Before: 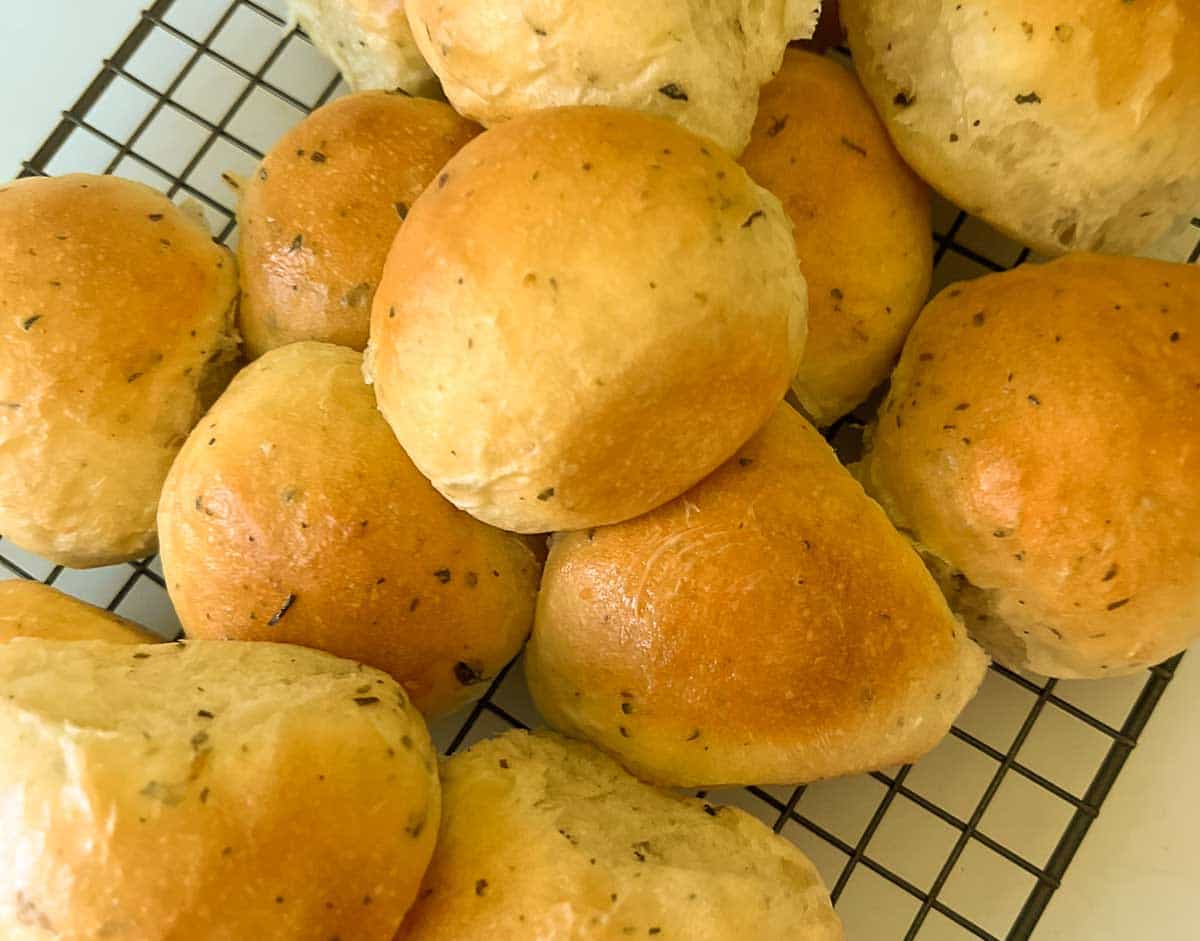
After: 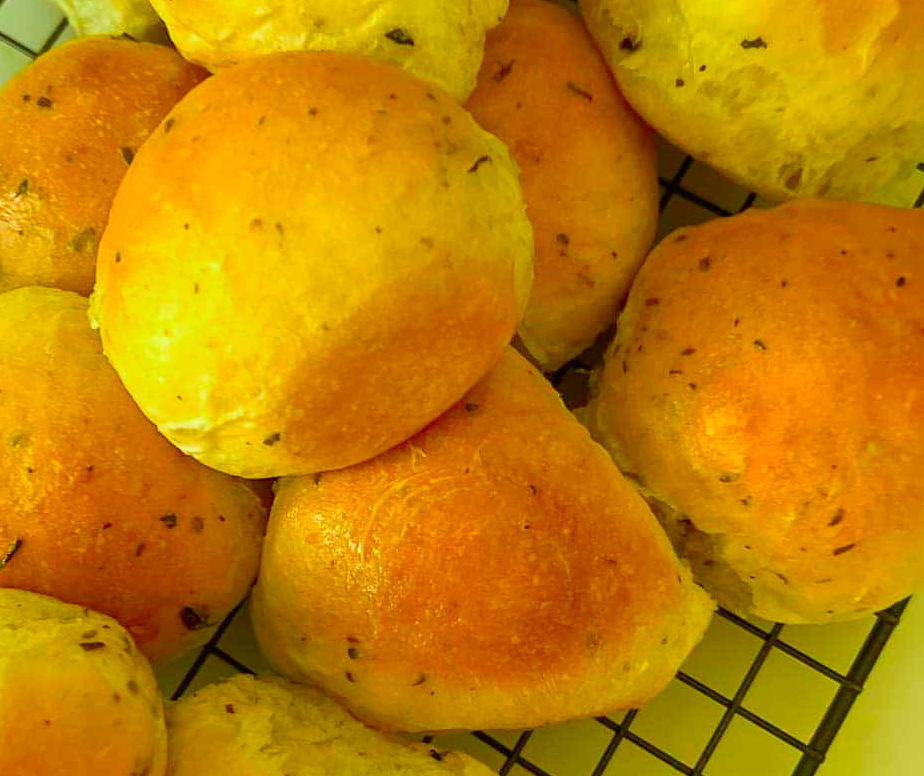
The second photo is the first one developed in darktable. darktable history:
color correction: highlights a* -11, highlights b* 9.89, saturation 1.71
crop: left 22.853%, top 5.871%, bottom 11.625%
